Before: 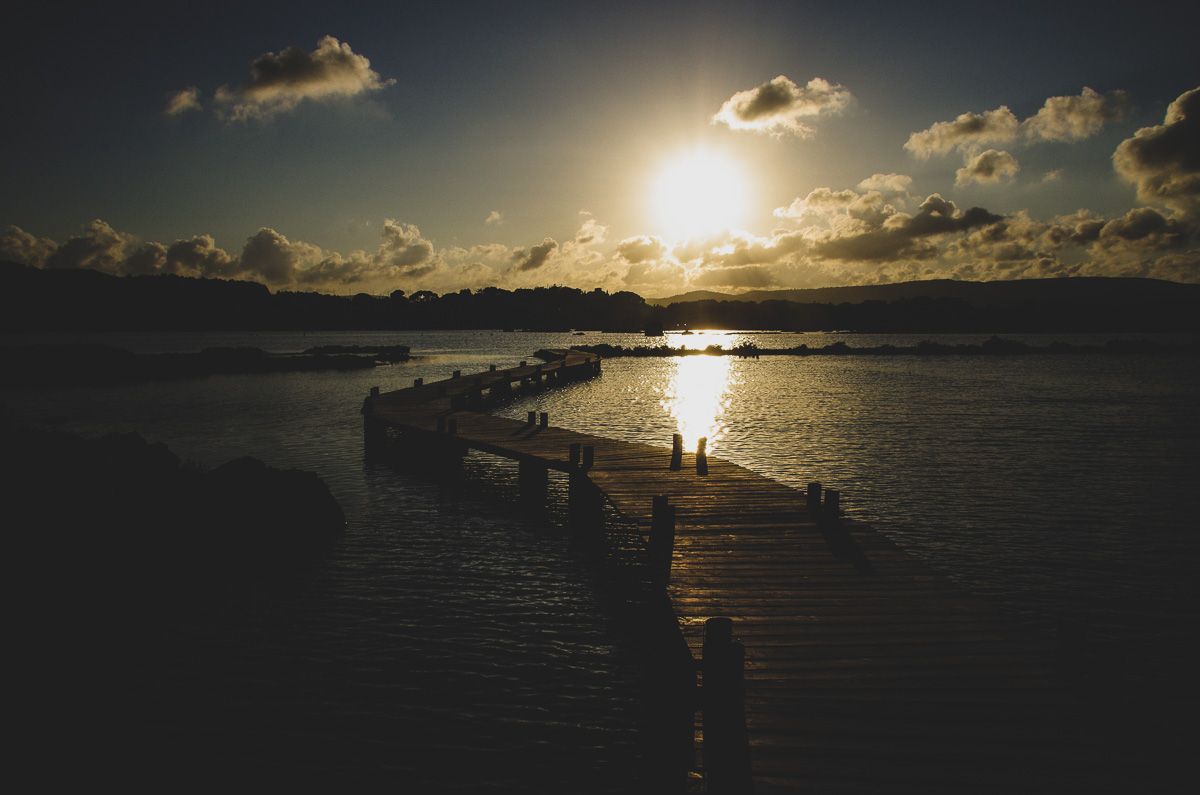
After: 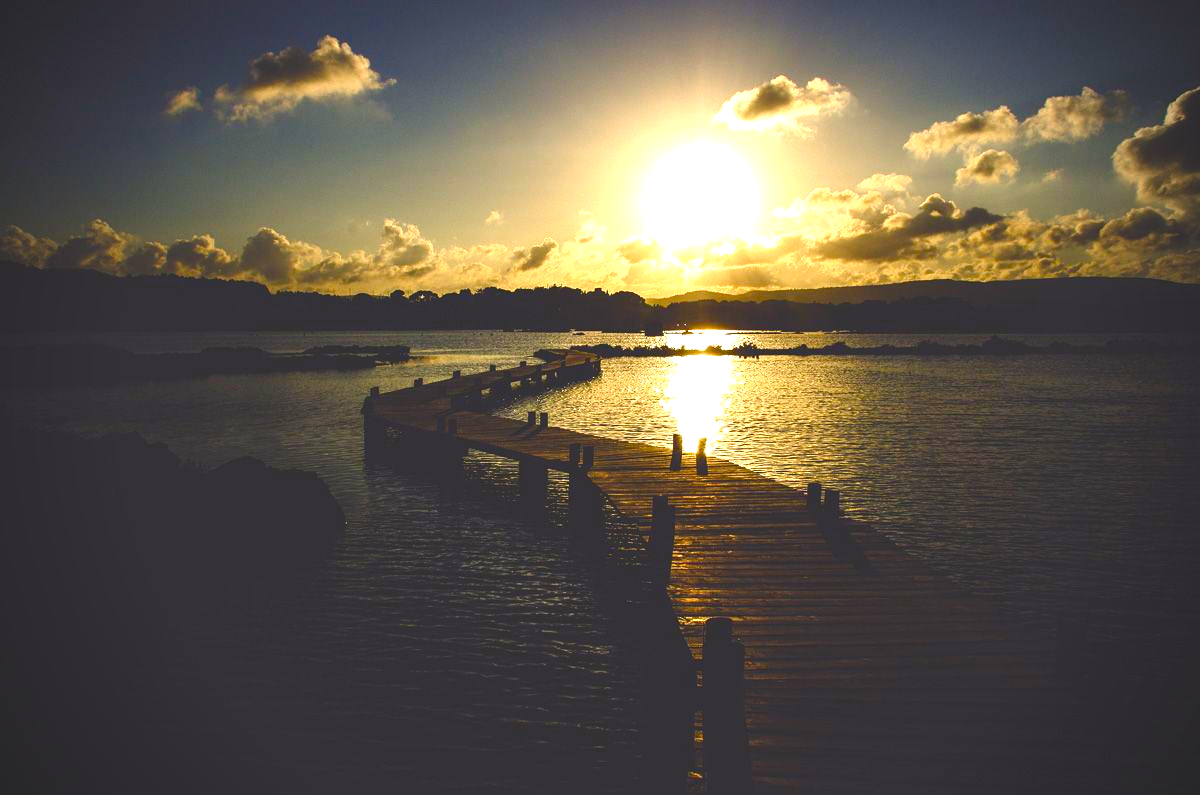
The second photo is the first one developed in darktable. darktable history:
contrast brightness saturation: contrast 0.13, brightness -0.05, saturation 0.16
color balance rgb: shadows lift › chroma 3%, shadows lift › hue 280.8°, power › hue 330°, highlights gain › chroma 3%, highlights gain › hue 75.6°, global offset › luminance 2%, perceptual saturation grading › global saturation 20%, perceptual saturation grading › highlights -25%, perceptual saturation grading › shadows 50%, global vibrance 20.33%
exposure: exposure 1.2 EV, compensate highlight preservation false
vignetting: fall-off start 79.88%
